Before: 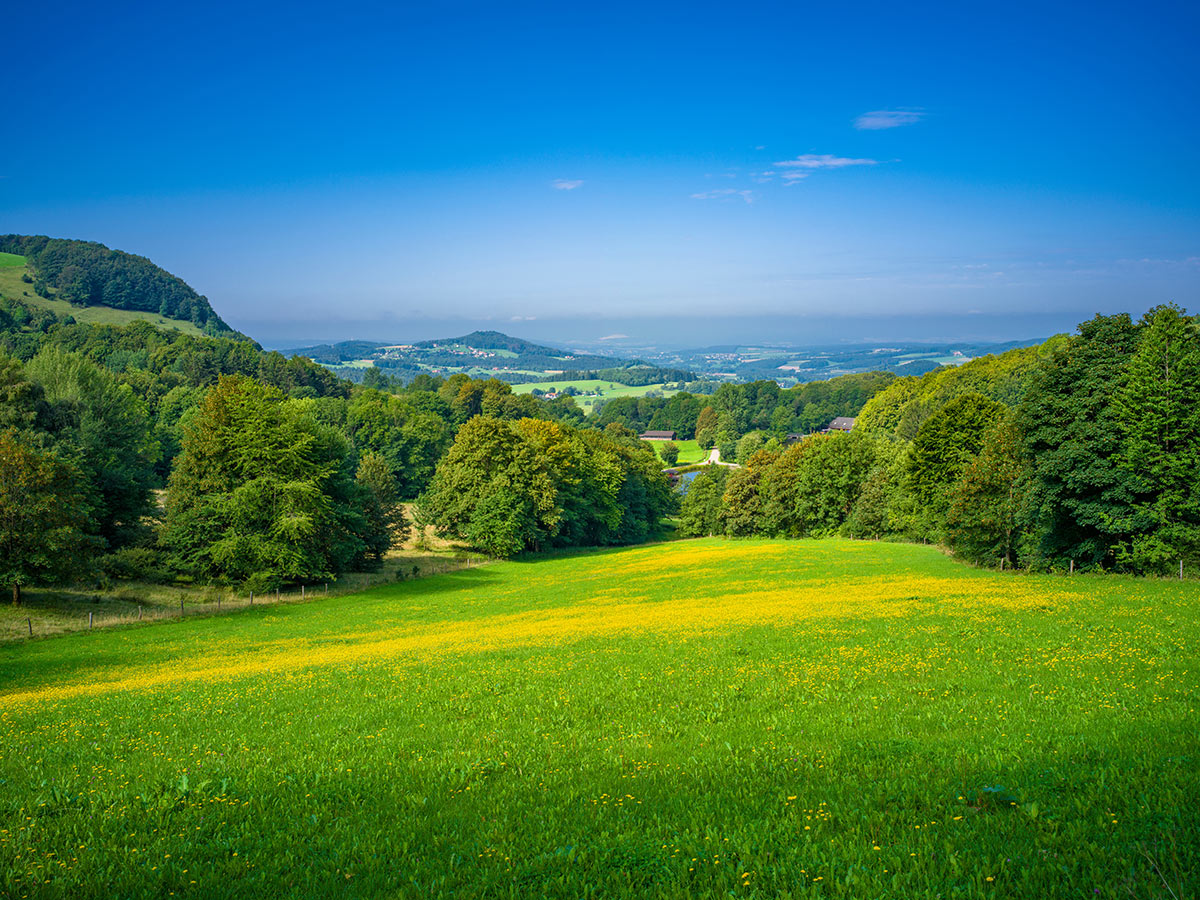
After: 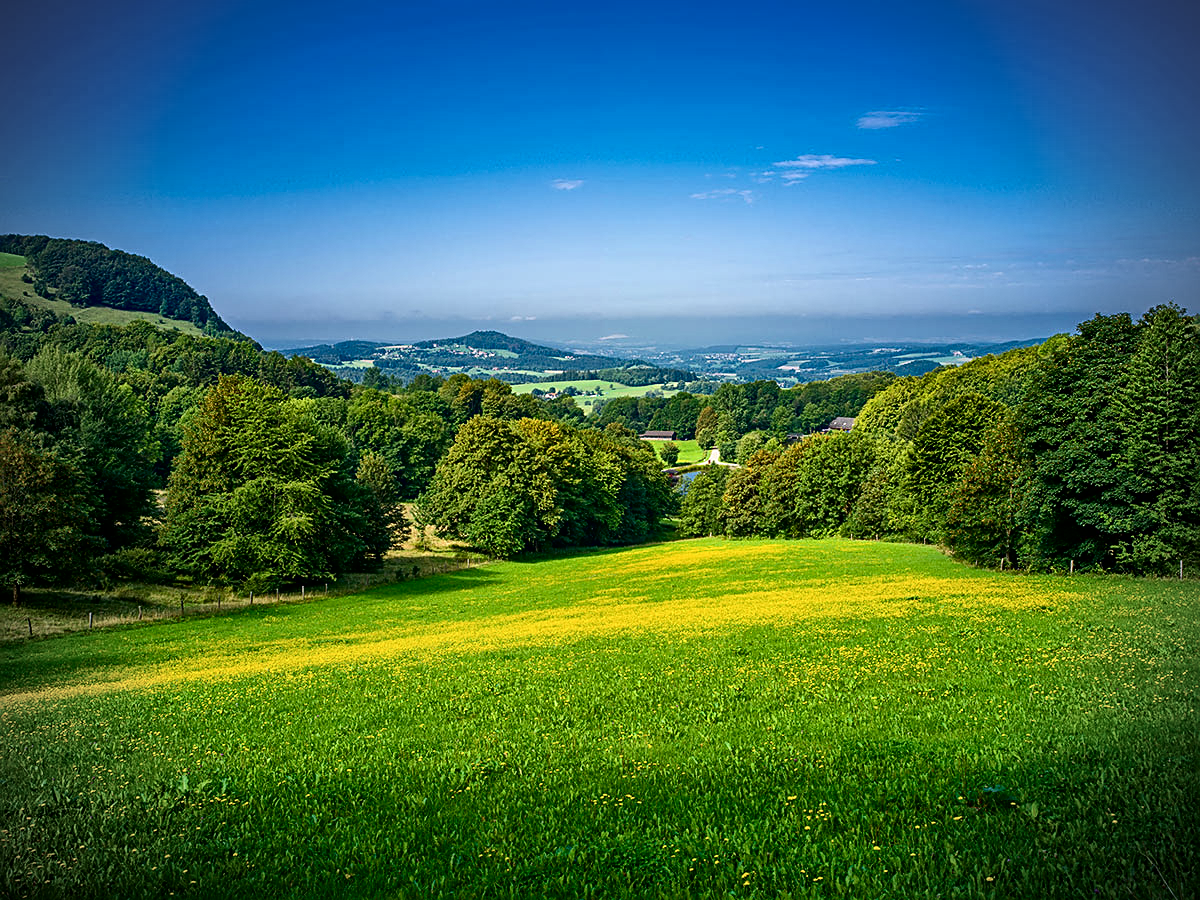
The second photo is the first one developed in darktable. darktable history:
sharpen: on, module defaults
tone equalizer: mask exposure compensation -0.485 EV
vignetting: on, module defaults
local contrast: mode bilateral grid, contrast 20, coarseness 50, detail 158%, midtone range 0.2
color calibration: illuminant same as pipeline (D50), adaptation none (bypass), x 0.332, y 0.335, temperature 5013.36 K
tone curve: curves: ch0 [(0, 0) (0.003, 0.008) (0.011, 0.011) (0.025, 0.014) (0.044, 0.021) (0.069, 0.029) (0.1, 0.042) (0.136, 0.06) (0.177, 0.09) (0.224, 0.126) (0.277, 0.177) (0.335, 0.243) (0.399, 0.31) (0.468, 0.388) (0.543, 0.484) (0.623, 0.585) (0.709, 0.683) (0.801, 0.775) (0.898, 0.873) (1, 1)], color space Lab, independent channels, preserve colors none
